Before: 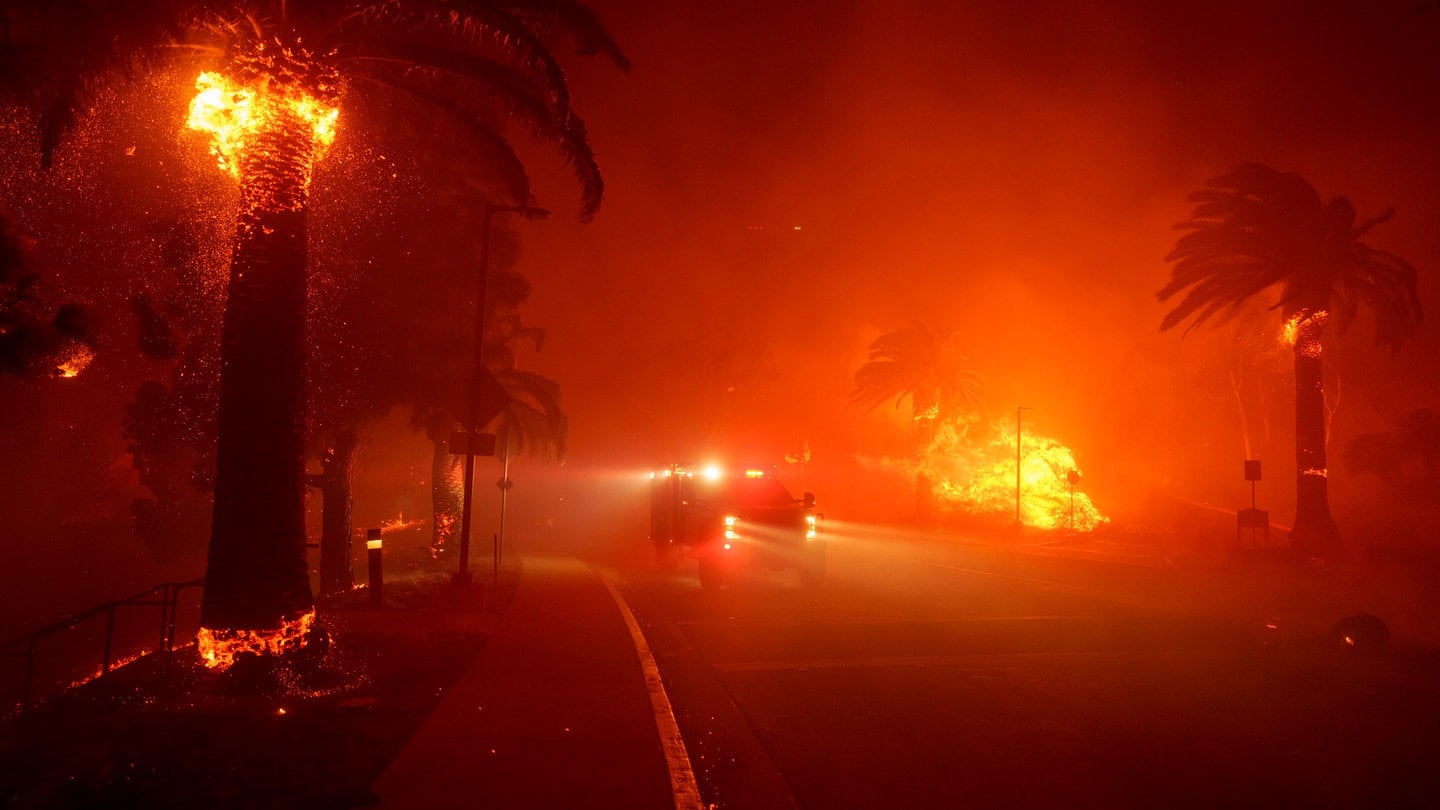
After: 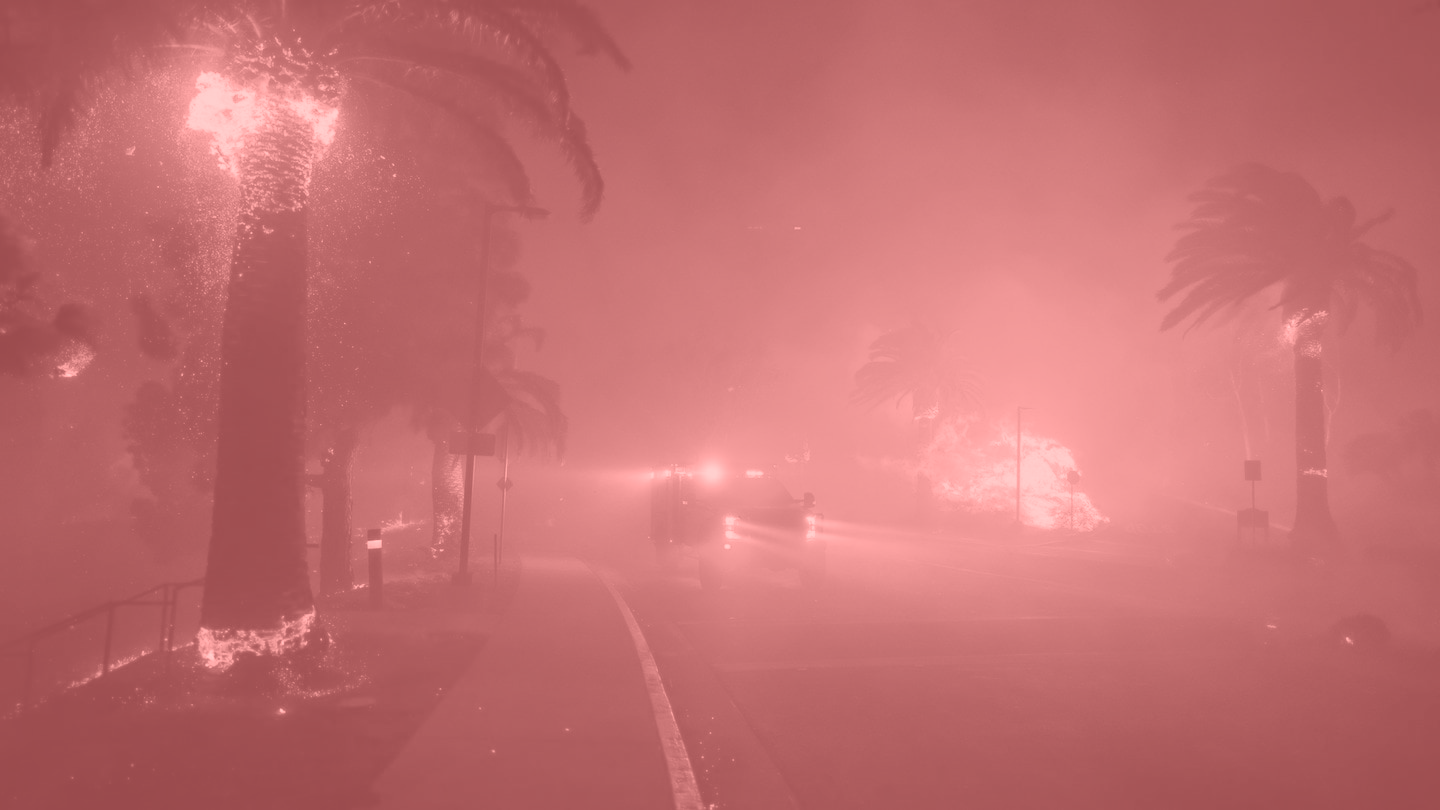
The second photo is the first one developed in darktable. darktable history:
colorize: saturation 51%, source mix 50.67%, lightness 50.67%
